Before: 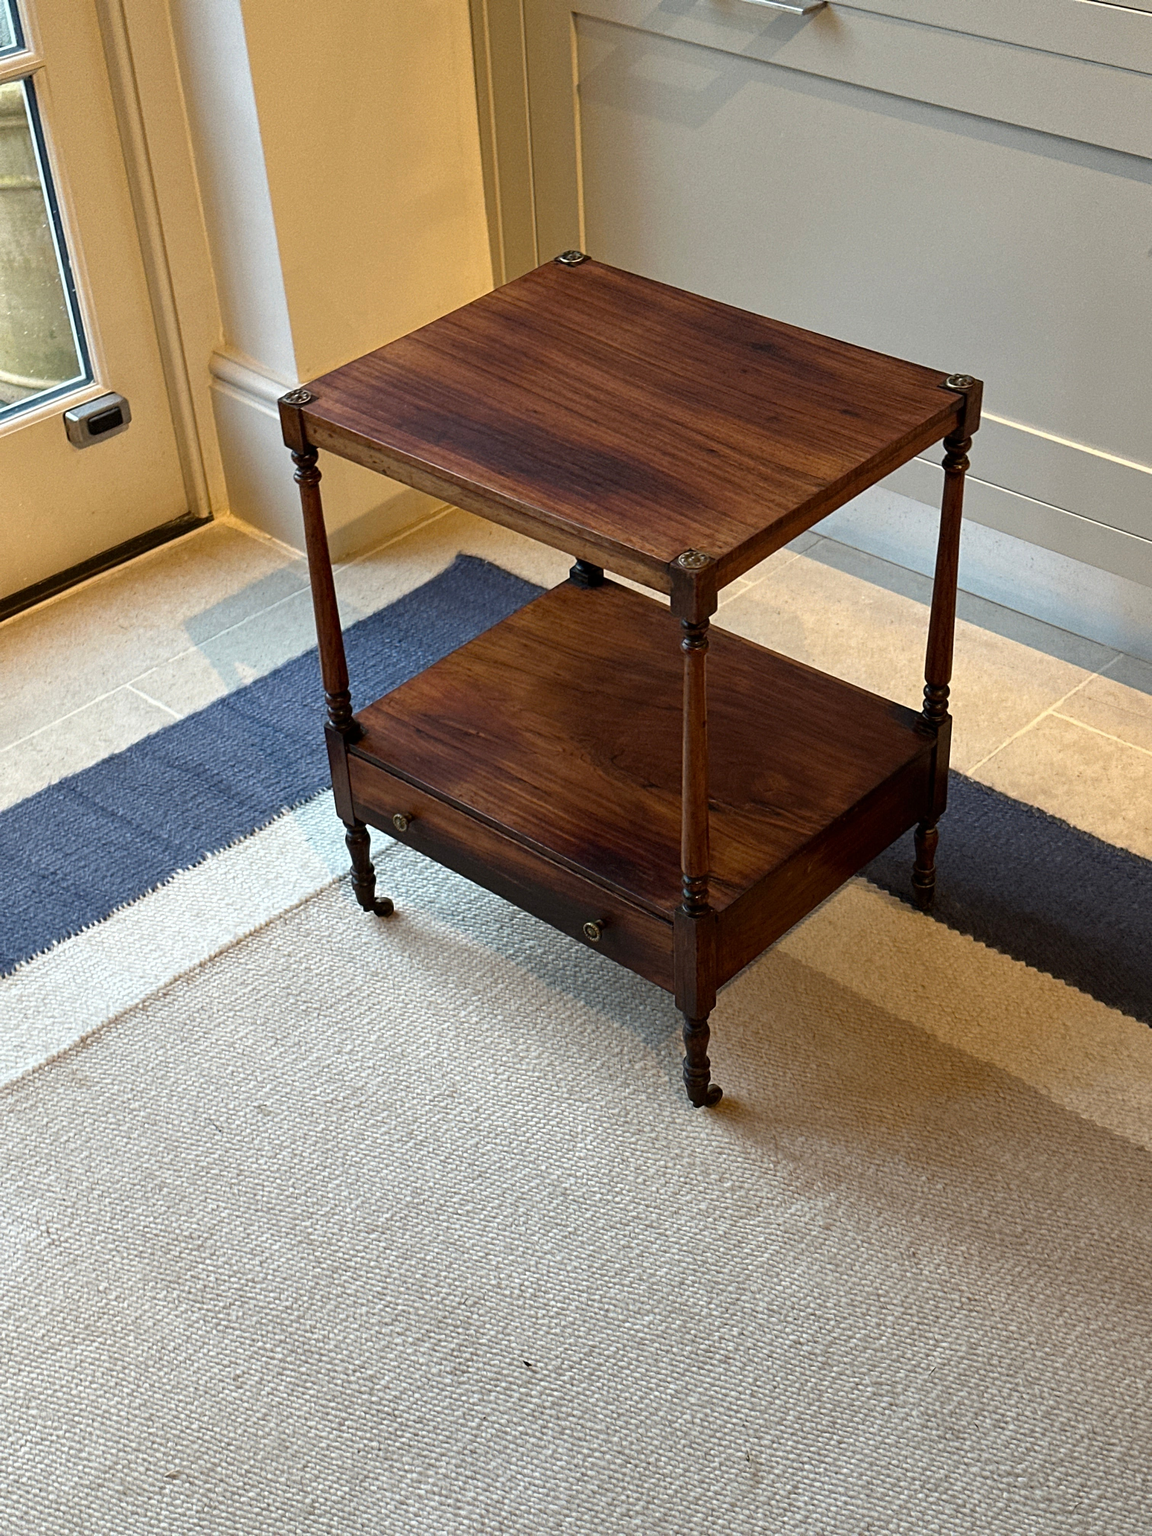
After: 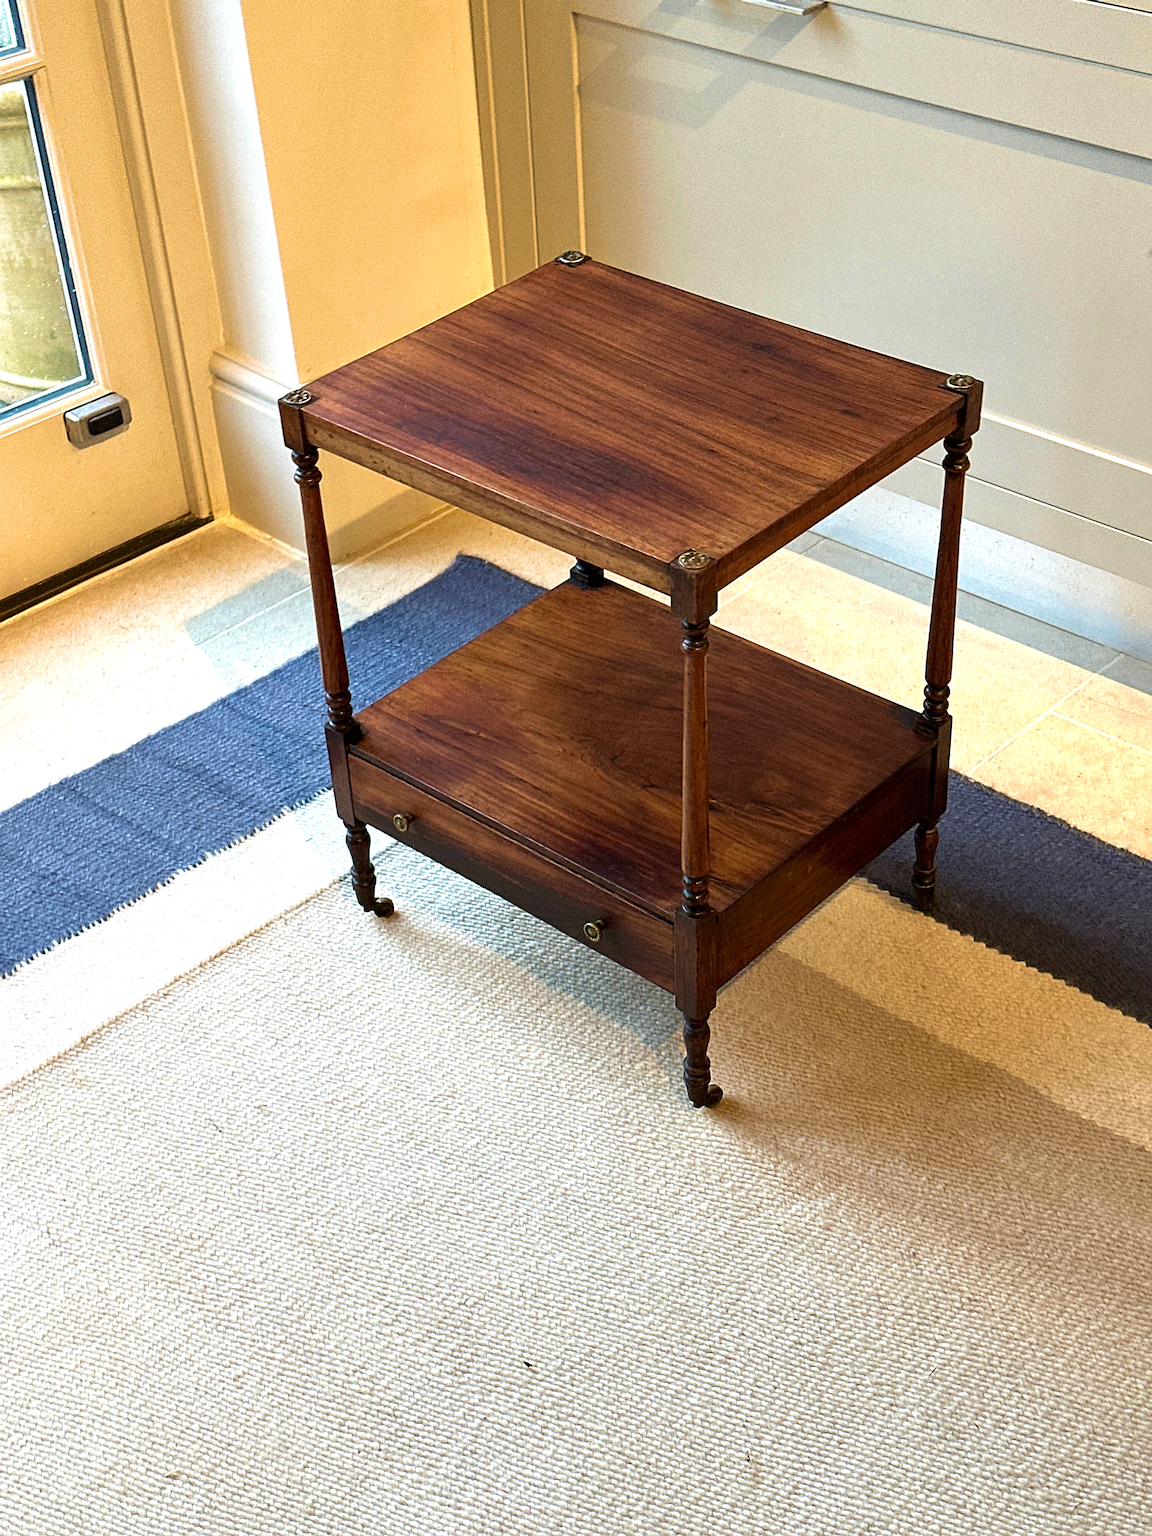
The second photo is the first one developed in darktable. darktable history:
velvia: strength 39.63%
exposure: exposure 0.722 EV, compensate highlight preservation false
sharpen: on, module defaults
